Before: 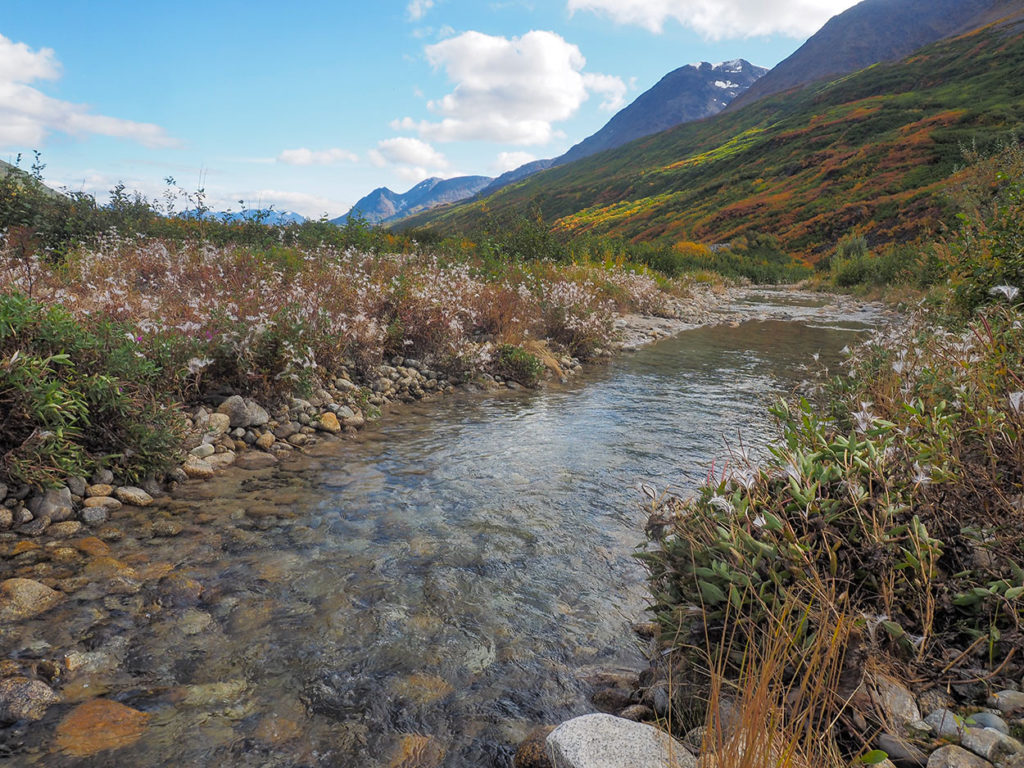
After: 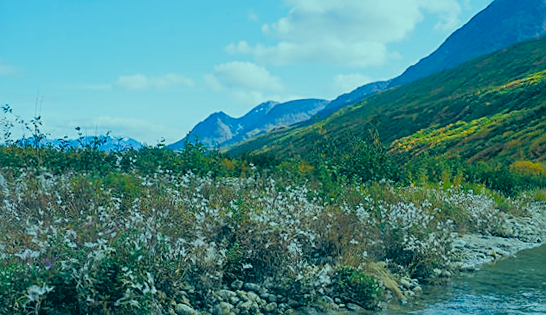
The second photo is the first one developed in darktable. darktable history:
crop: left 15.306%, top 9.065%, right 30.789%, bottom 48.638%
color correction: highlights a* -20.08, highlights b* 9.8, shadows a* -20.4, shadows b* -10.76
white balance: red 0.948, green 1.02, blue 1.176
sharpen: on, module defaults
rotate and perspective: rotation -1°, crop left 0.011, crop right 0.989, crop top 0.025, crop bottom 0.975
filmic rgb: white relative exposure 3.85 EV, hardness 4.3
